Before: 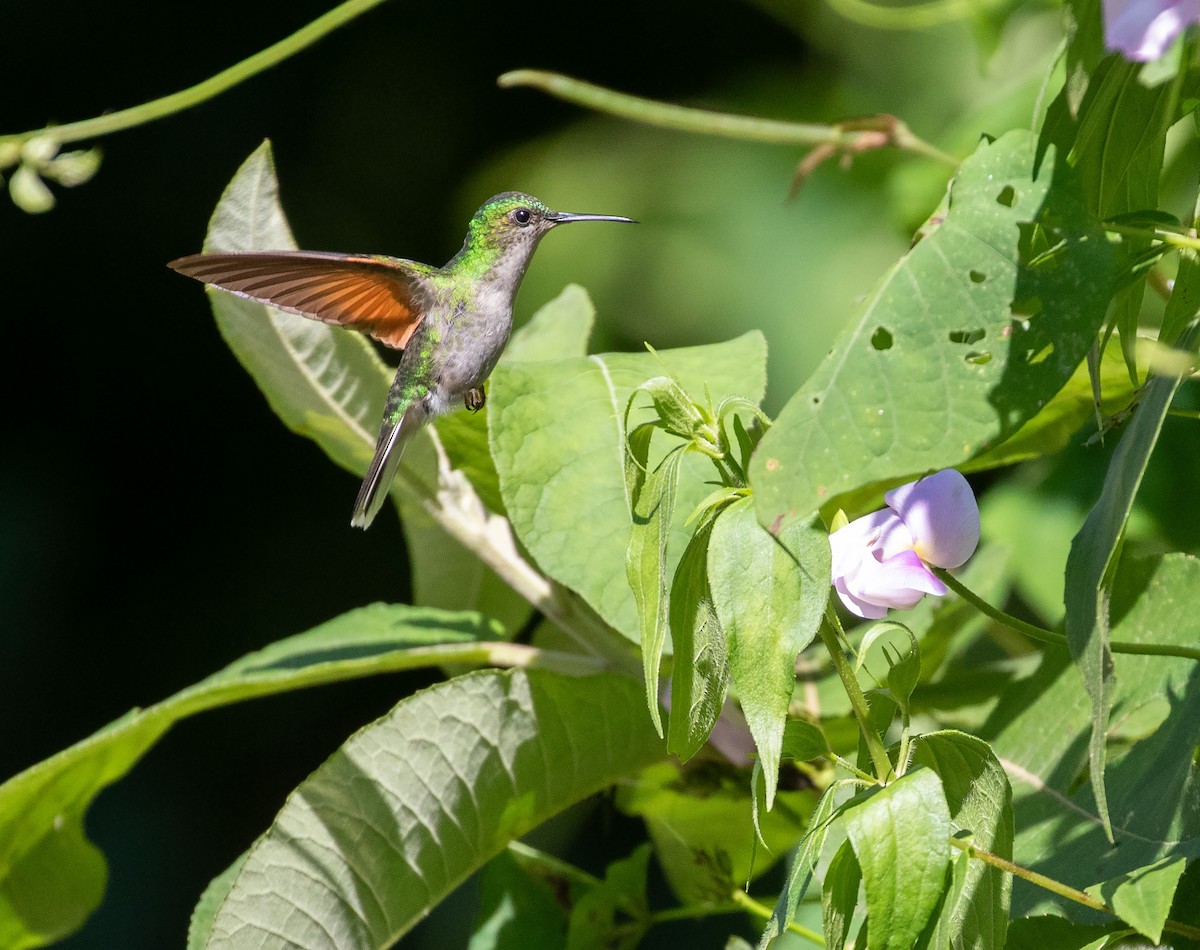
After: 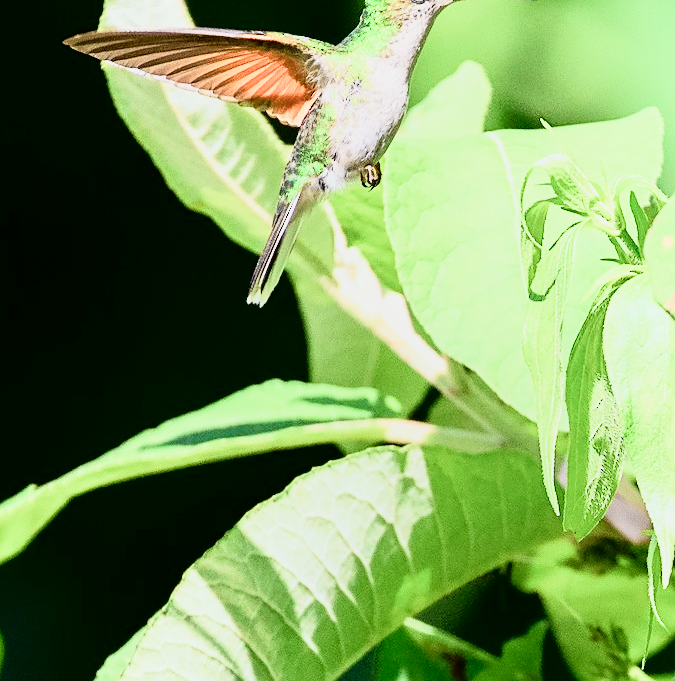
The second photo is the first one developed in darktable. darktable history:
exposure: black level correction 0, exposure 1.096 EV, compensate highlight preservation false
tone equalizer: on, module defaults
tone curve: curves: ch0 [(0, 0.022) (0.114, 0.088) (0.282, 0.316) (0.446, 0.511) (0.613, 0.693) (0.786, 0.843) (0.999, 0.949)]; ch1 [(0, 0) (0.395, 0.343) (0.463, 0.427) (0.486, 0.474) (0.503, 0.5) (0.535, 0.522) (0.555, 0.546) (0.594, 0.614) (0.755, 0.793) (1, 1)]; ch2 [(0, 0) (0.369, 0.388) (0.449, 0.431) (0.501, 0.5) (0.528, 0.517) (0.561, 0.59) (0.612, 0.646) (0.697, 0.721) (1, 1)], color space Lab, independent channels, preserve colors none
shadows and highlights: shadows -63.45, white point adjustment -5.33, highlights 62.15
sharpen: on, module defaults
filmic rgb: black relative exposure -16 EV, white relative exposure 4.9 EV, hardness 6.25, color science v5 (2021), contrast in shadows safe, contrast in highlights safe
crop: left 8.722%, top 23.565%, right 34.979%, bottom 4.69%
